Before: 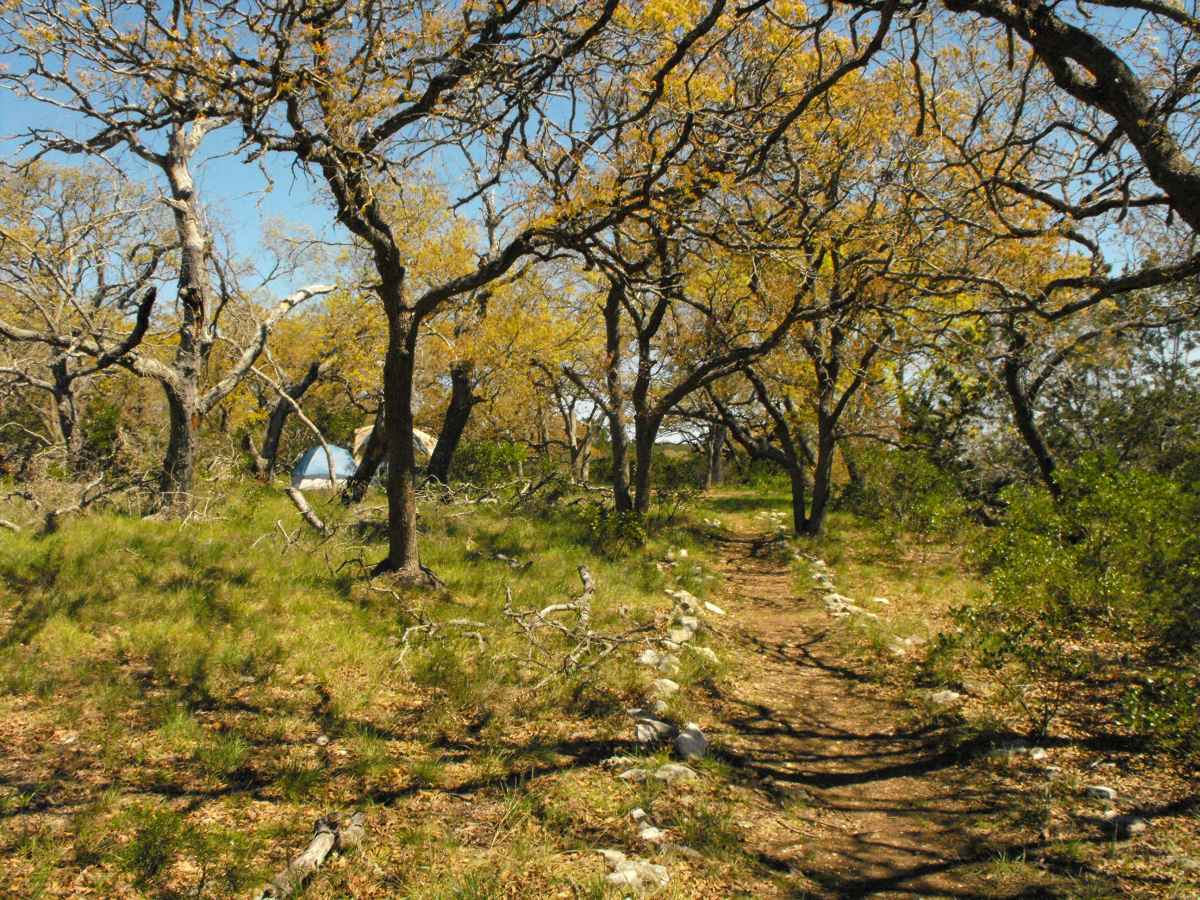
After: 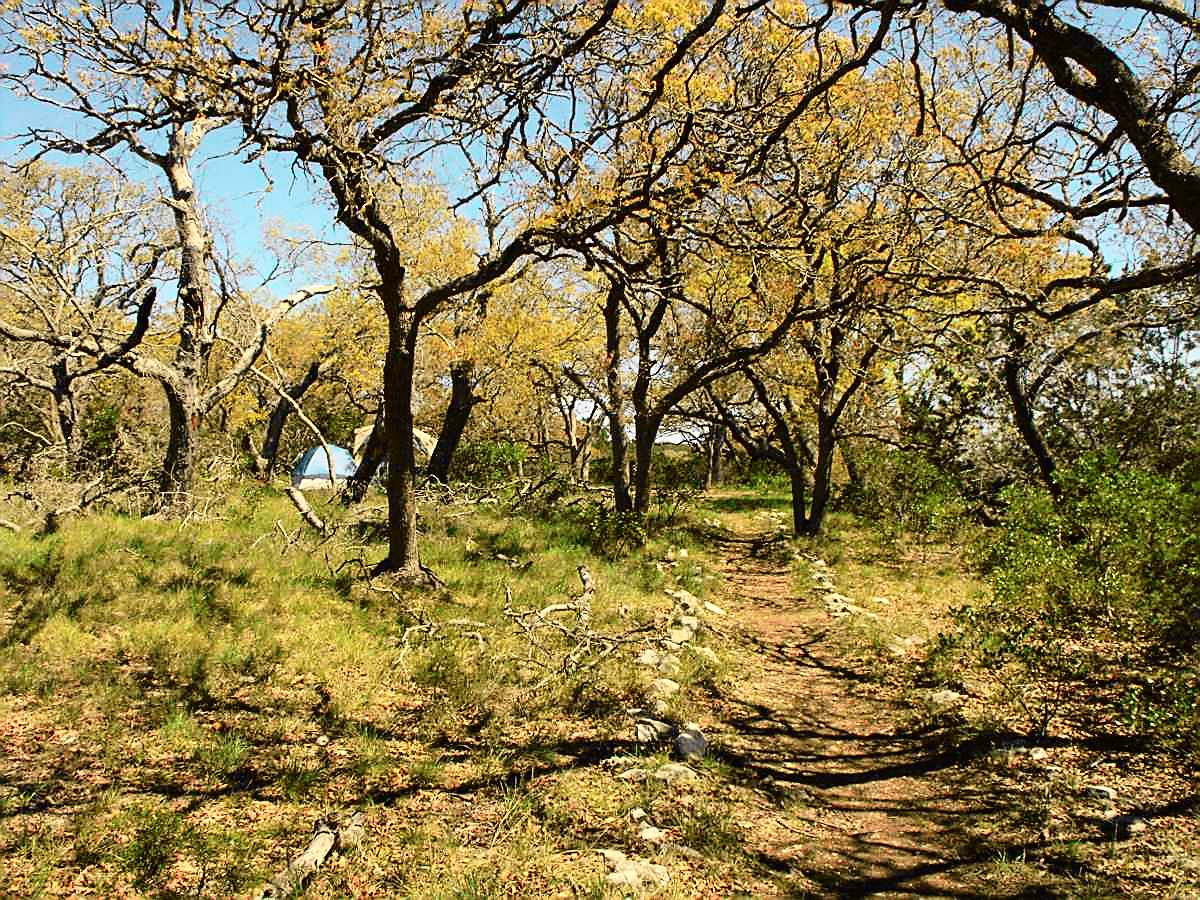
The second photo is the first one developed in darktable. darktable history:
tone curve: curves: ch0 [(0, 0.011) (0.053, 0.026) (0.174, 0.115) (0.398, 0.444) (0.673, 0.775) (0.829, 0.906) (0.991, 0.981)]; ch1 [(0, 0) (0.264, 0.22) (0.407, 0.373) (0.463, 0.457) (0.492, 0.501) (0.512, 0.513) (0.54, 0.543) (0.585, 0.617) (0.659, 0.686) (0.78, 0.8) (1, 1)]; ch2 [(0, 0) (0.438, 0.449) (0.473, 0.469) (0.503, 0.5) (0.523, 0.534) (0.562, 0.591) (0.612, 0.627) (0.701, 0.707) (1, 1)], color space Lab, independent channels, preserve colors none
sharpen: radius 1.387, amount 1.243, threshold 0.739
